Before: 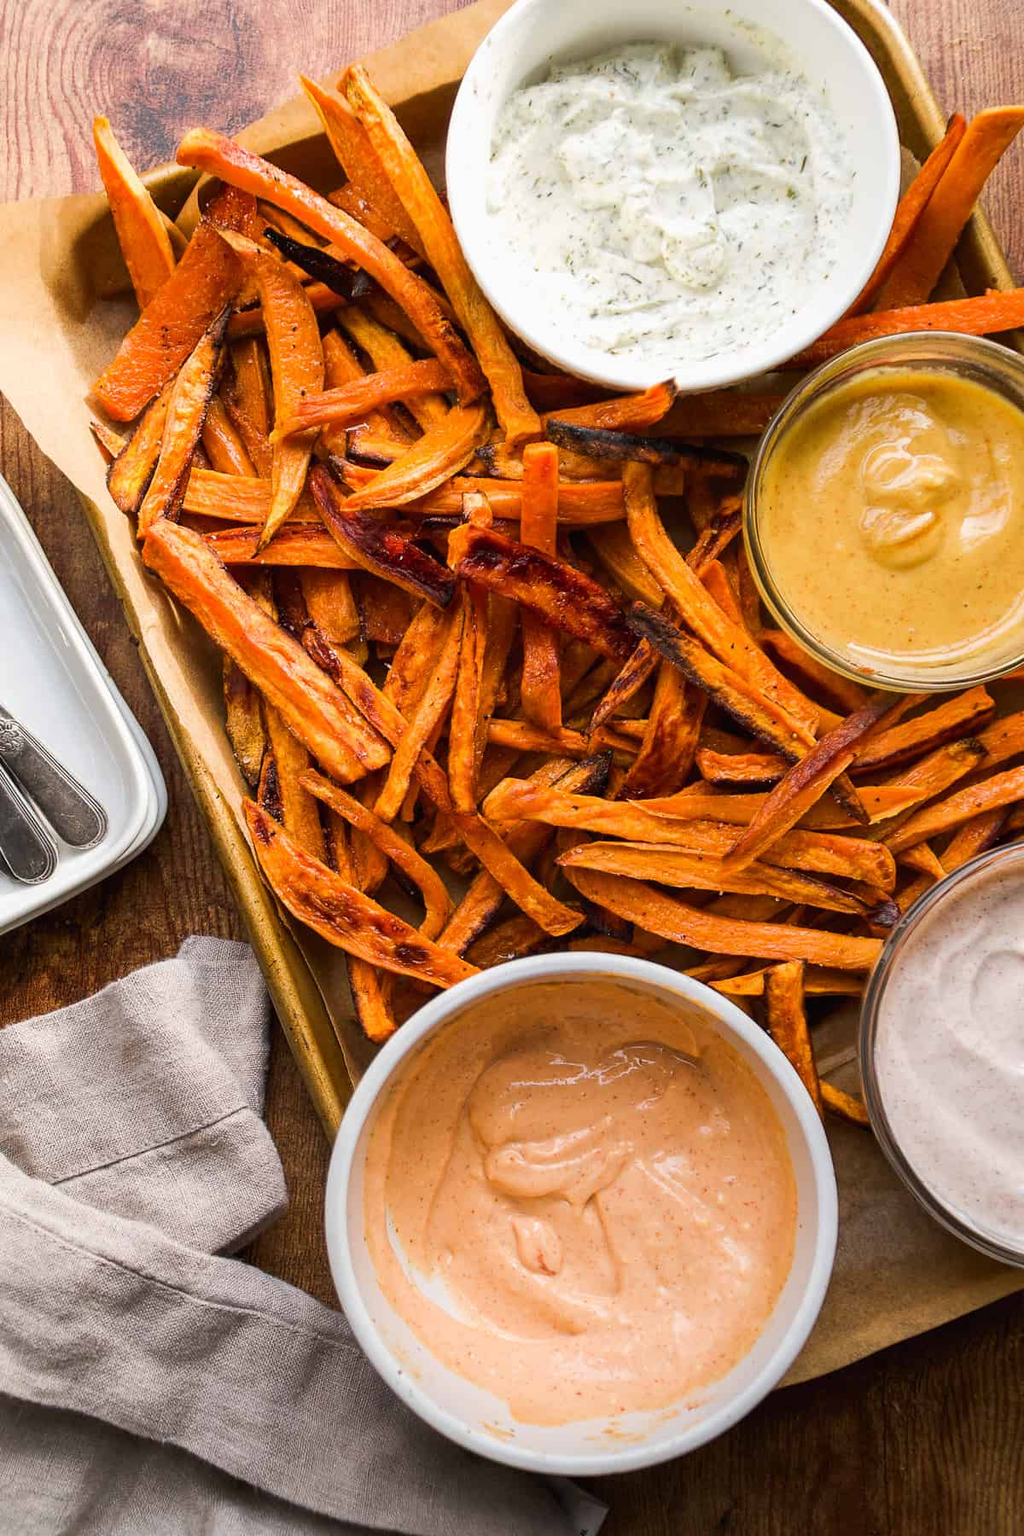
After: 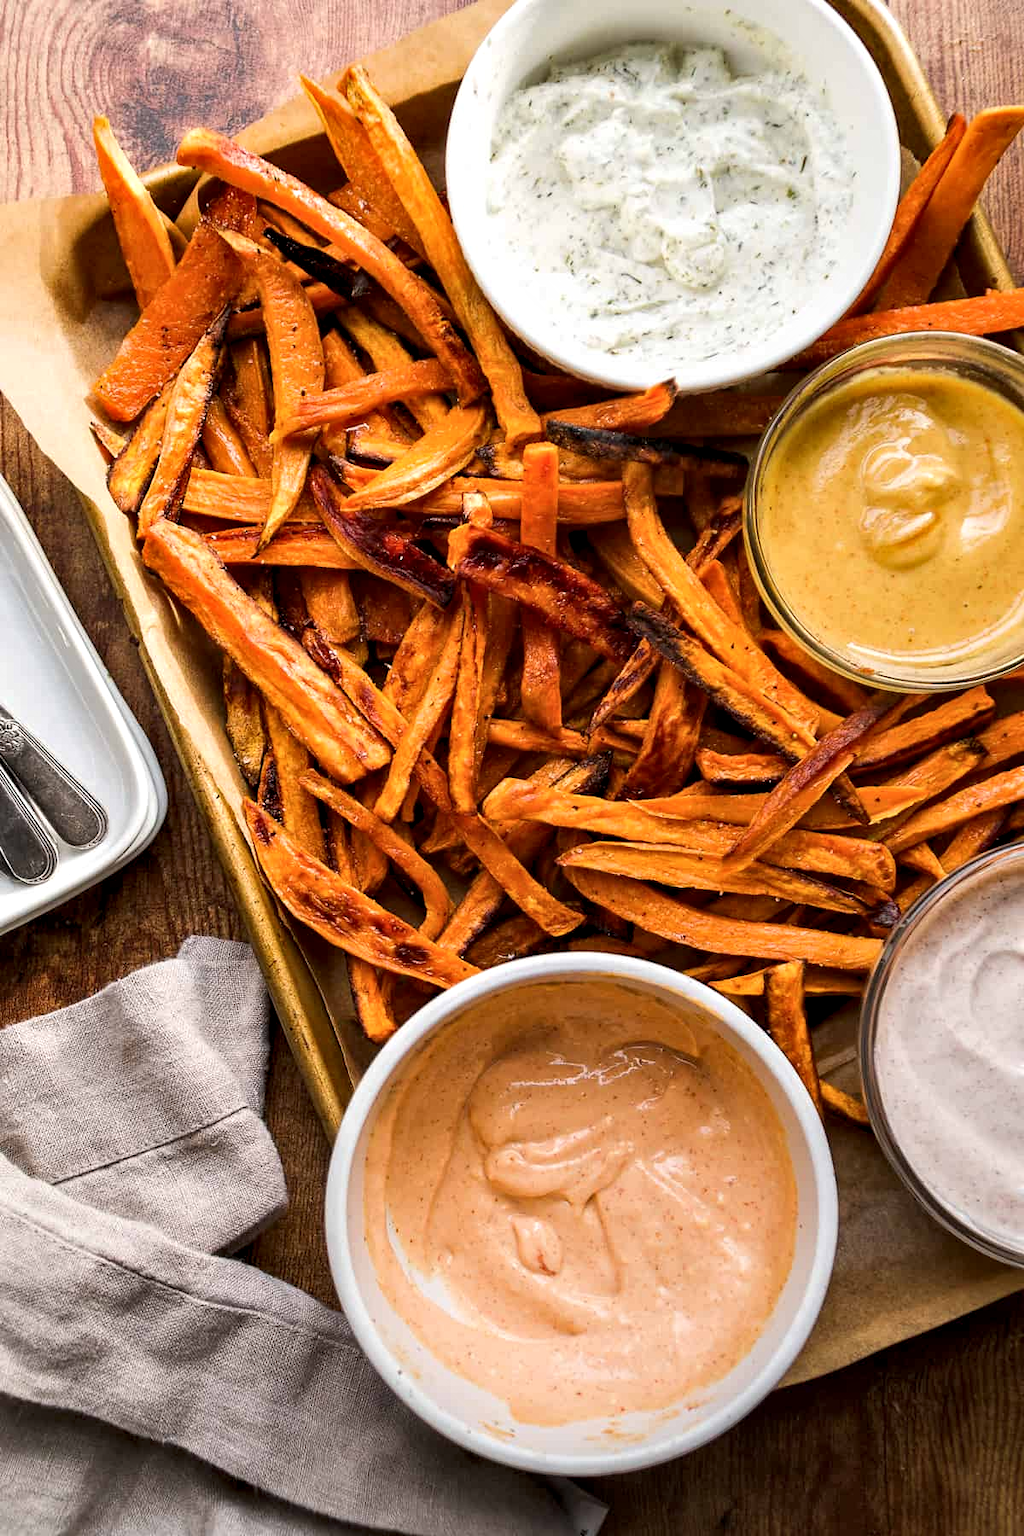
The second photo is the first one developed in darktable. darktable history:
contrast equalizer: y [[0.546, 0.552, 0.554, 0.554, 0.552, 0.546], [0.5 ×6], [0.5 ×6], [0 ×6], [0 ×6]]
tone equalizer: on, module defaults
